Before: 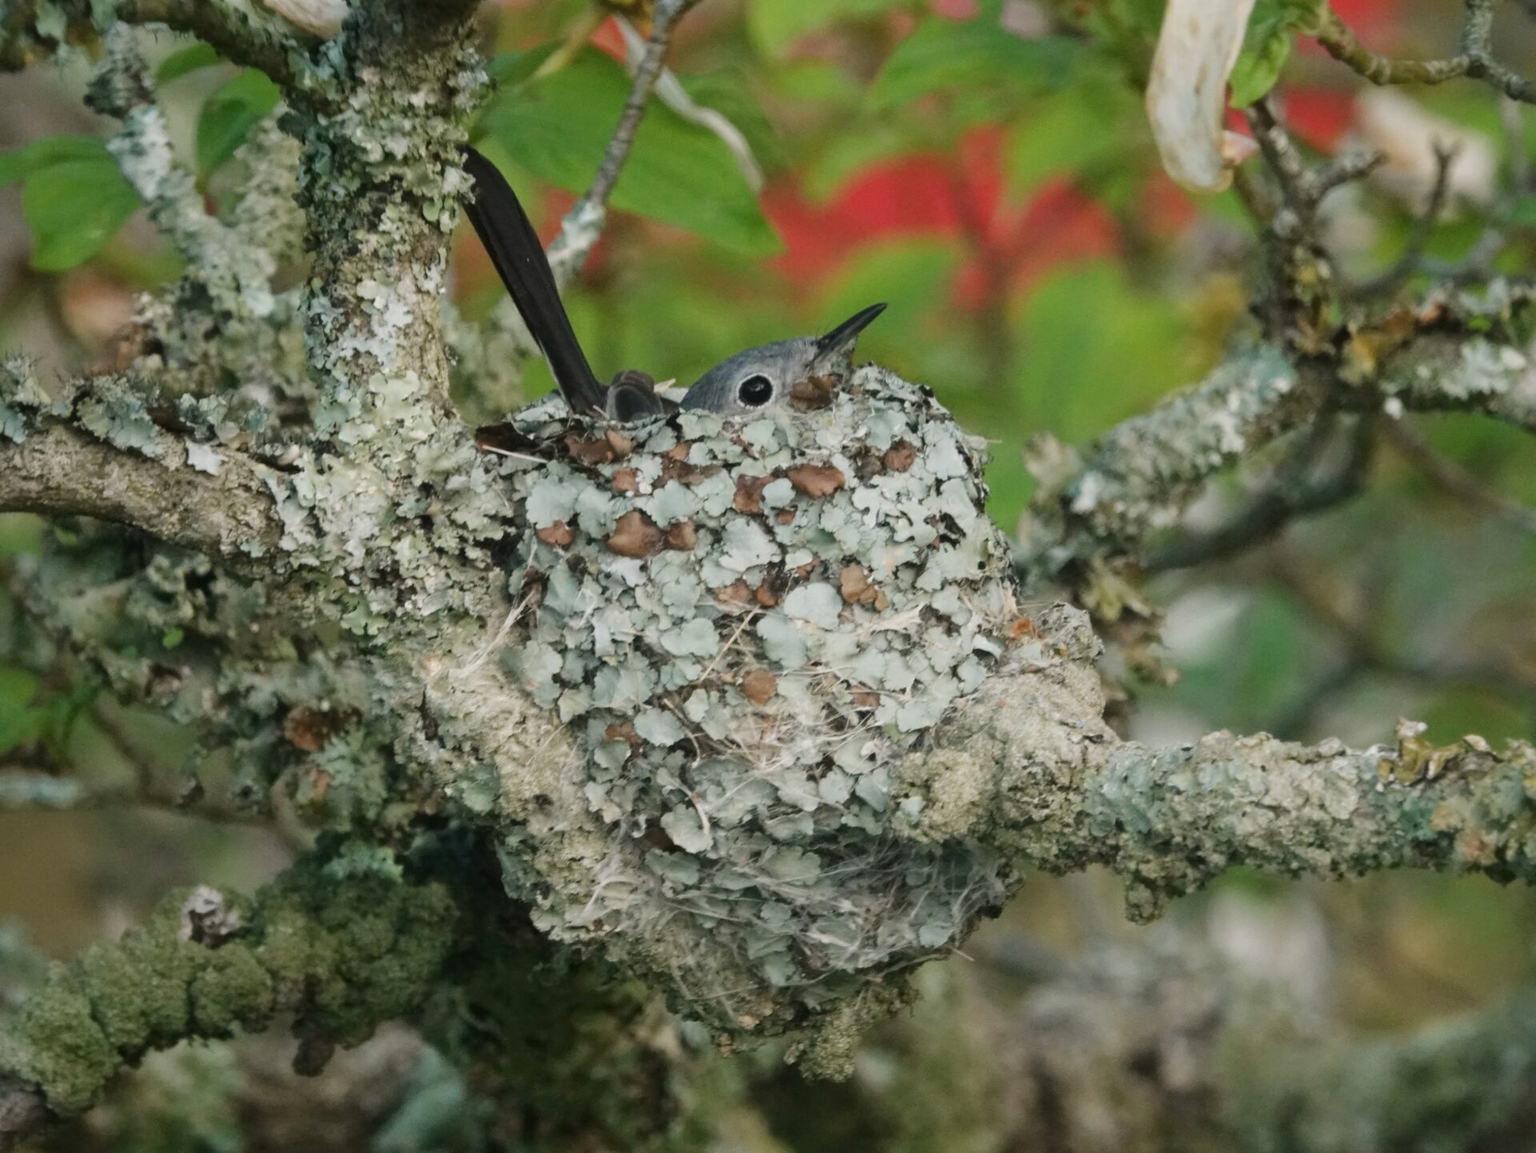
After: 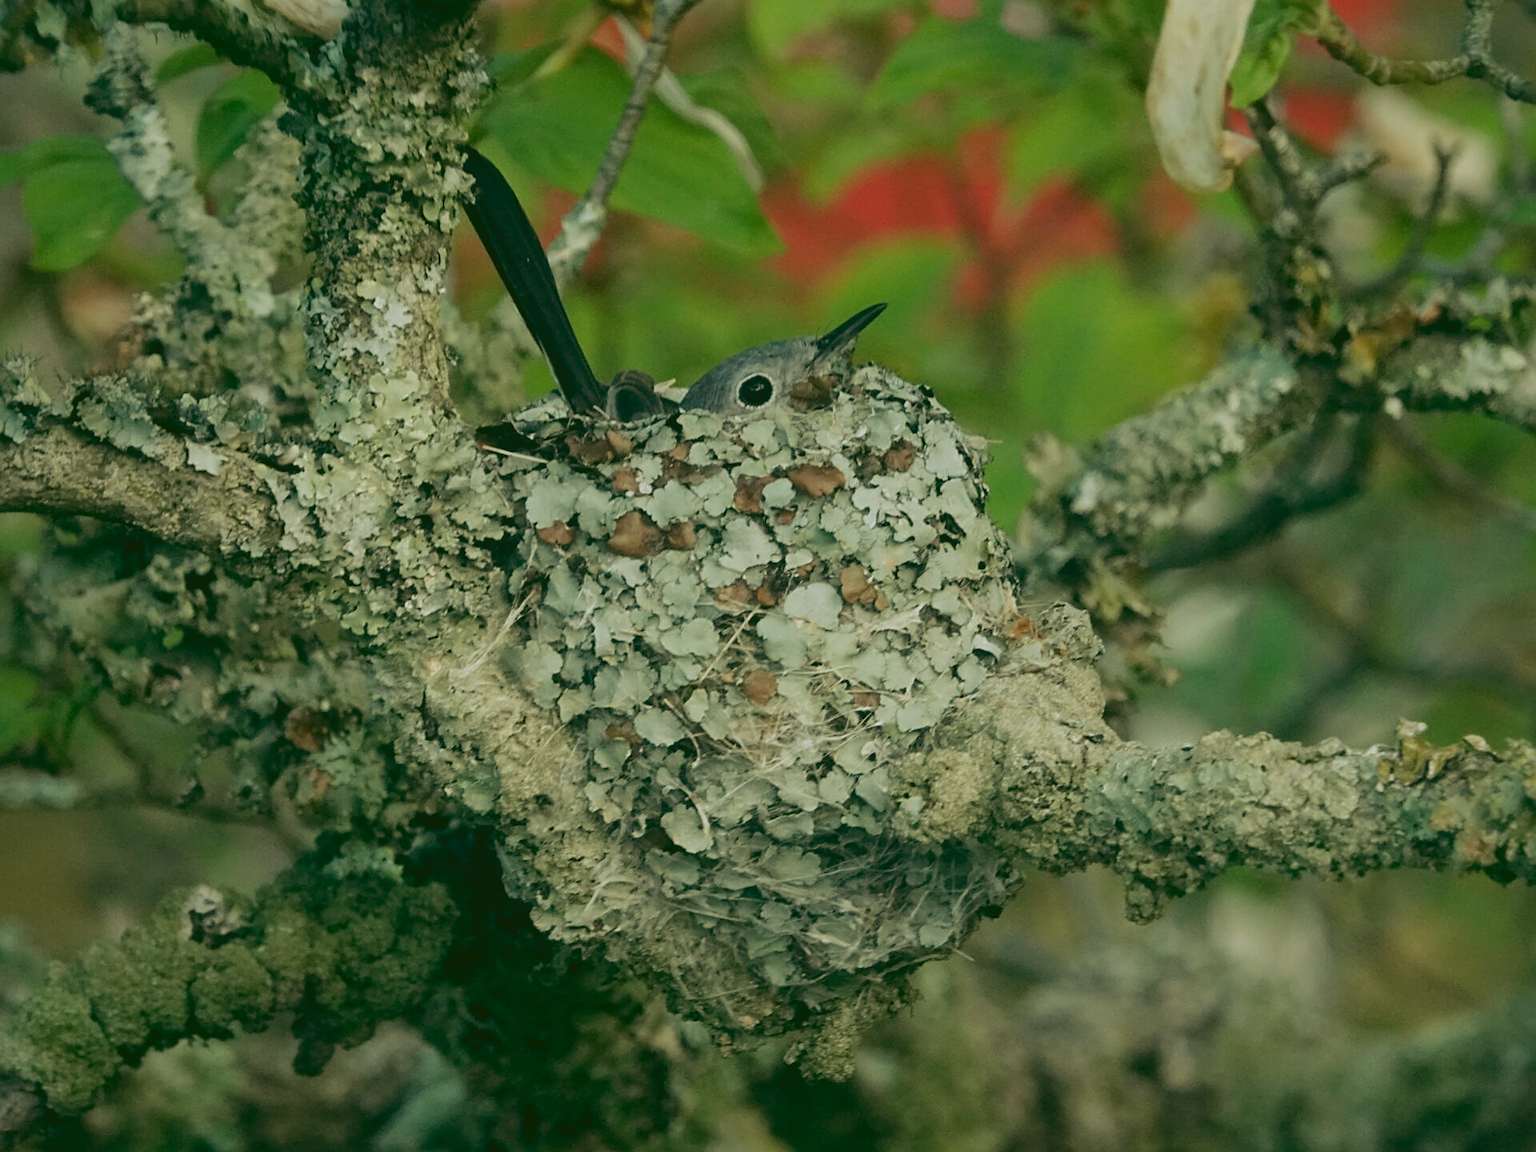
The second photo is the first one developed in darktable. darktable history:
sharpen: on, module defaults
rgb curve: curves: ch0 [(0.123, 0.061) (0.995, 0.887)]; ch1 [(0.06, 0.116) (1, 0.906)]; ch2 [(0, 0) (0.824, 0.69) (1, 1)], mode RGB, independent channels, compensate middle gray true
